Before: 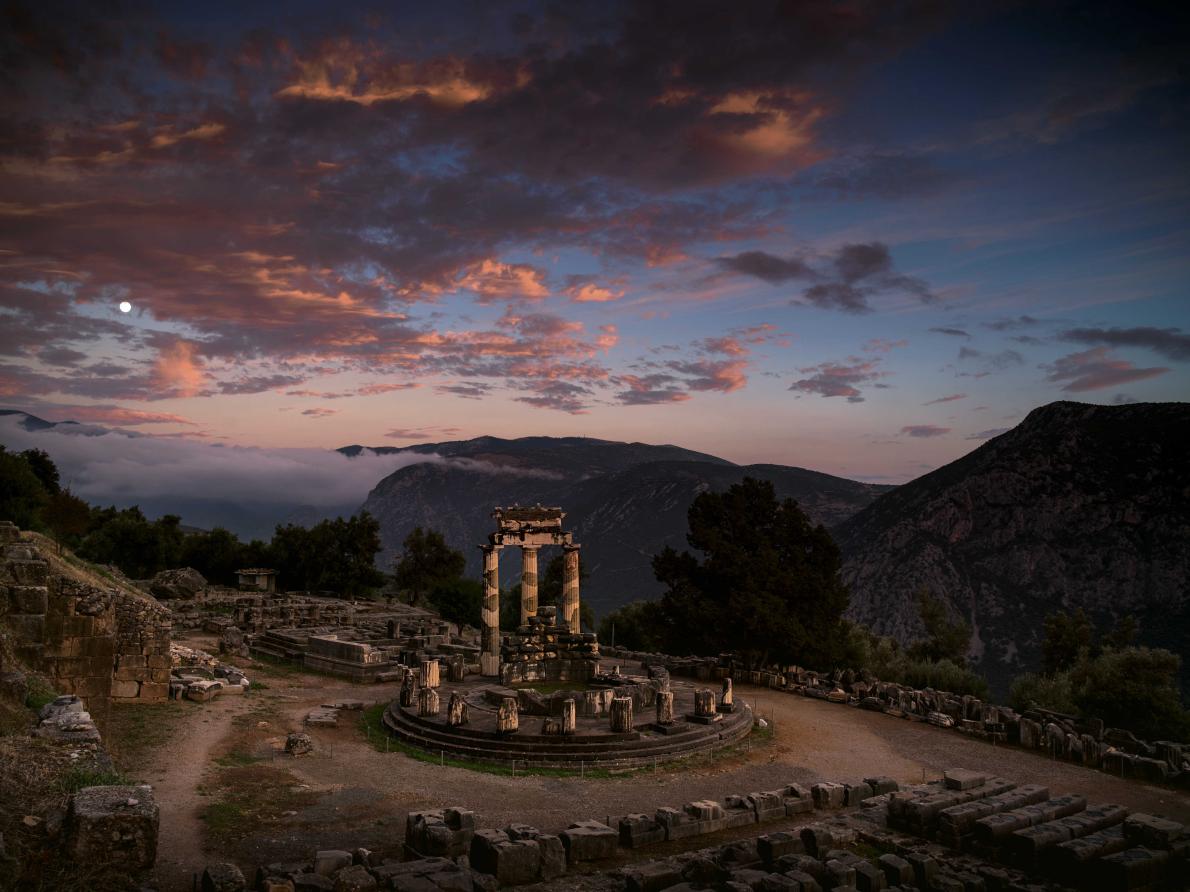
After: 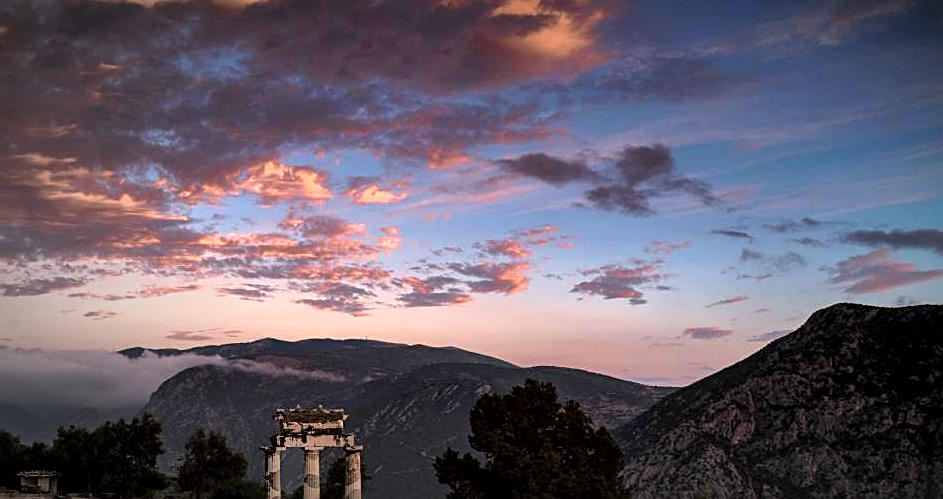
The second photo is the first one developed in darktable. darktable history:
local contrast: mode bilateral grid, contrast 19, coarseness 49, detail 147%, midtone range 0.2
crop: left 18.325%, top 11.089%, right 2.385%, bottom 32.889%
velvia: on, module defaults
exposure: black level correction 0.001, exposure 0.956 EV, compensate highlight preservation false
sharpen: on, module defaults
shadows and highlights: soften with gaussian
vignetting: center (0.218, -0.236), automatic ratio true
